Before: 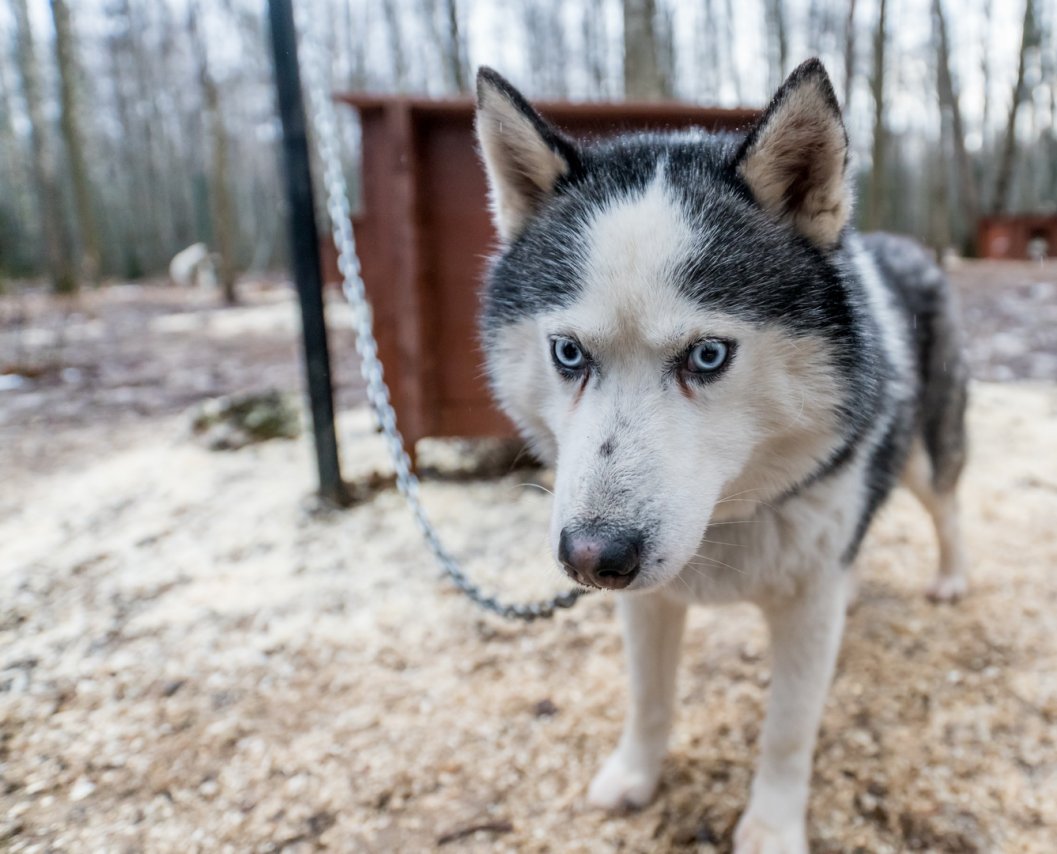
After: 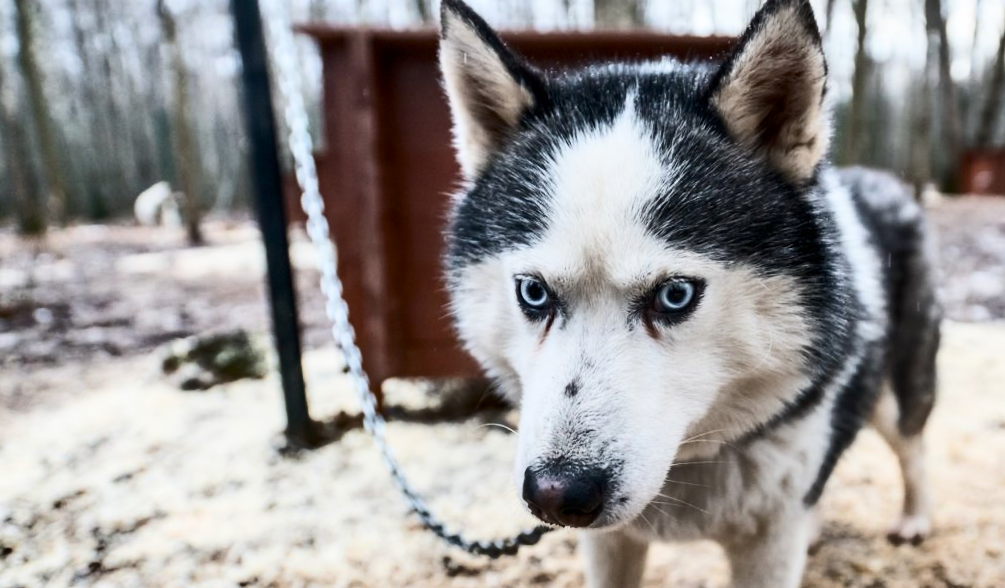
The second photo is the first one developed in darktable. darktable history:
crop and rotate: top 8.293%, bottom 20.996%
shadows and highlights: white point adjustment 0.1, highlights -70, soften with gaussian
contrast brightness saturation: contrast 0.39, brightness 0.1
rotate and perspective: rotation 0.074°, lens shift (vertical) 0.096, lens shift (horizontal) -0.041, crop left 0.043, crop right 0.952, crop top 0.024, crop bottom 0.979
